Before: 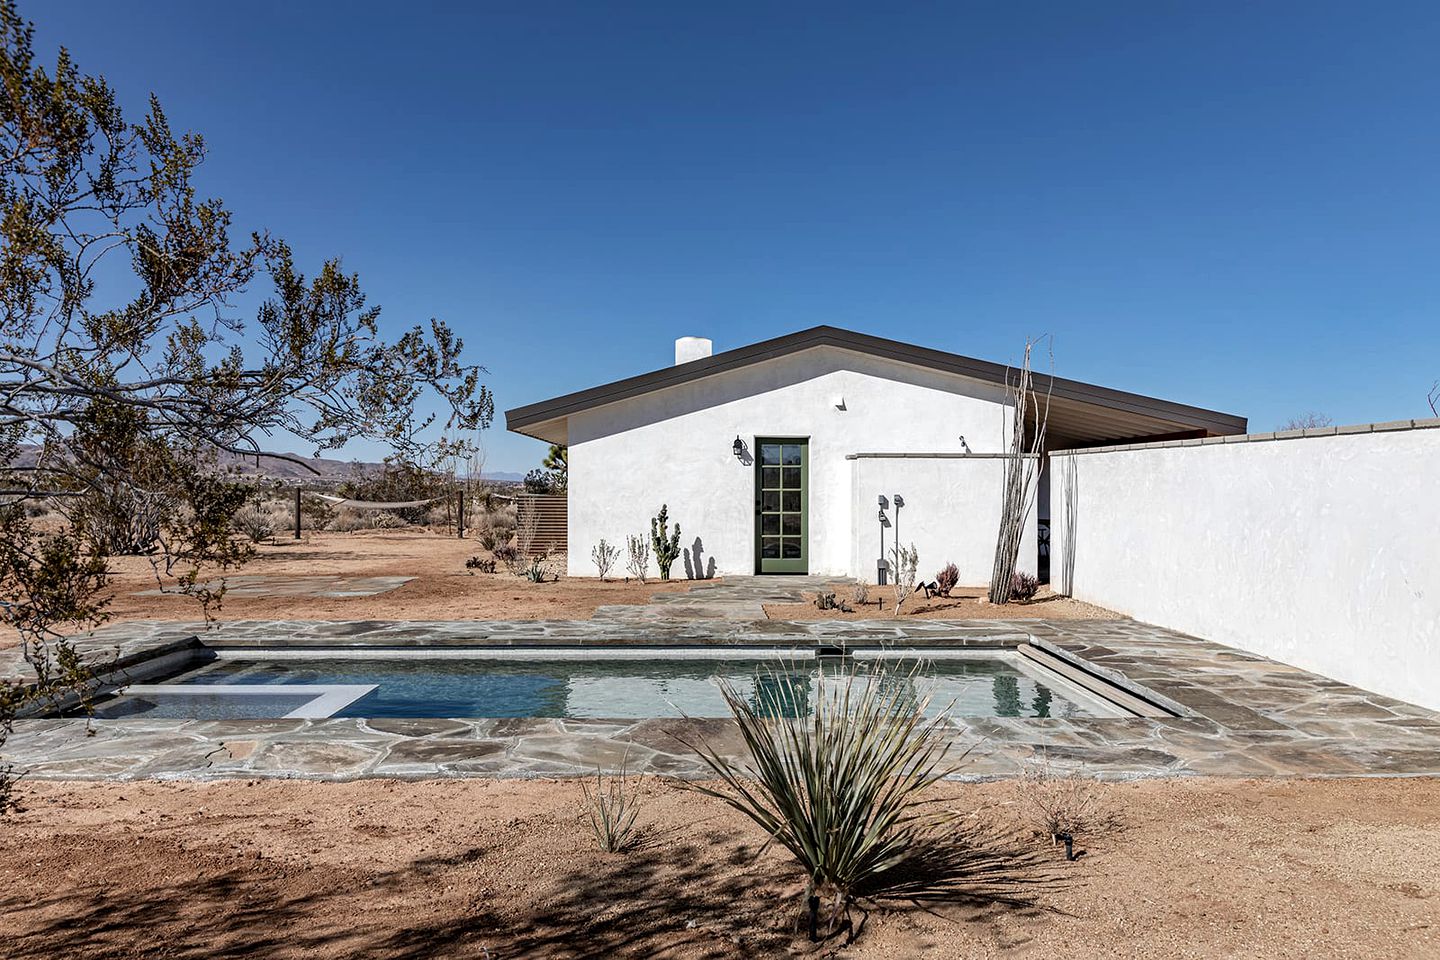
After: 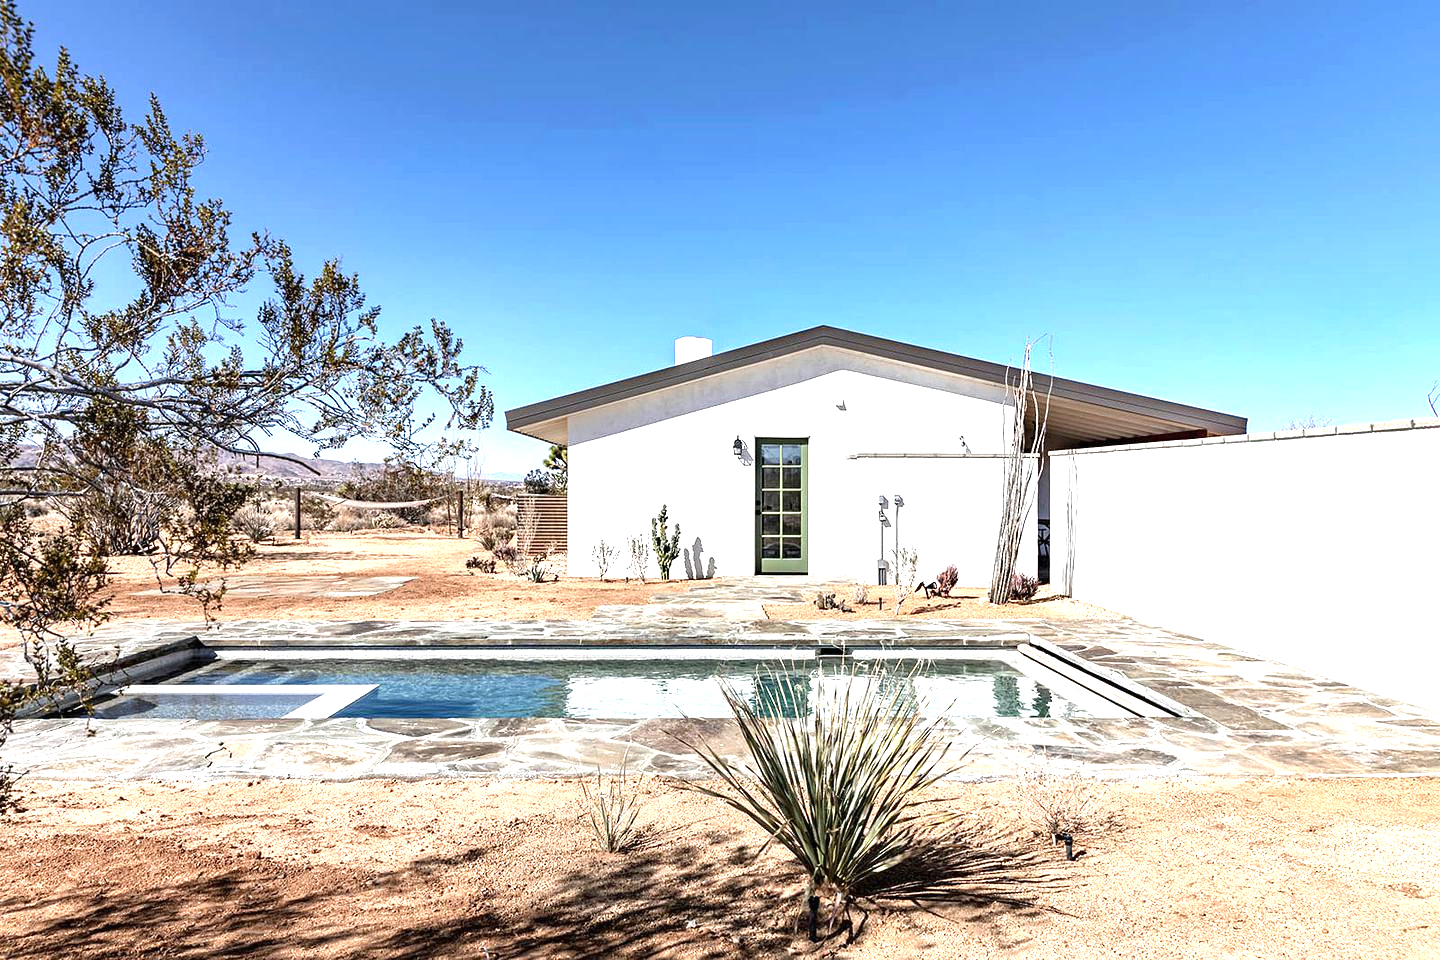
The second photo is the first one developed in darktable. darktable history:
exposure: black level correction 0, exposure 1.465 EV, compensate highlight preservation false
